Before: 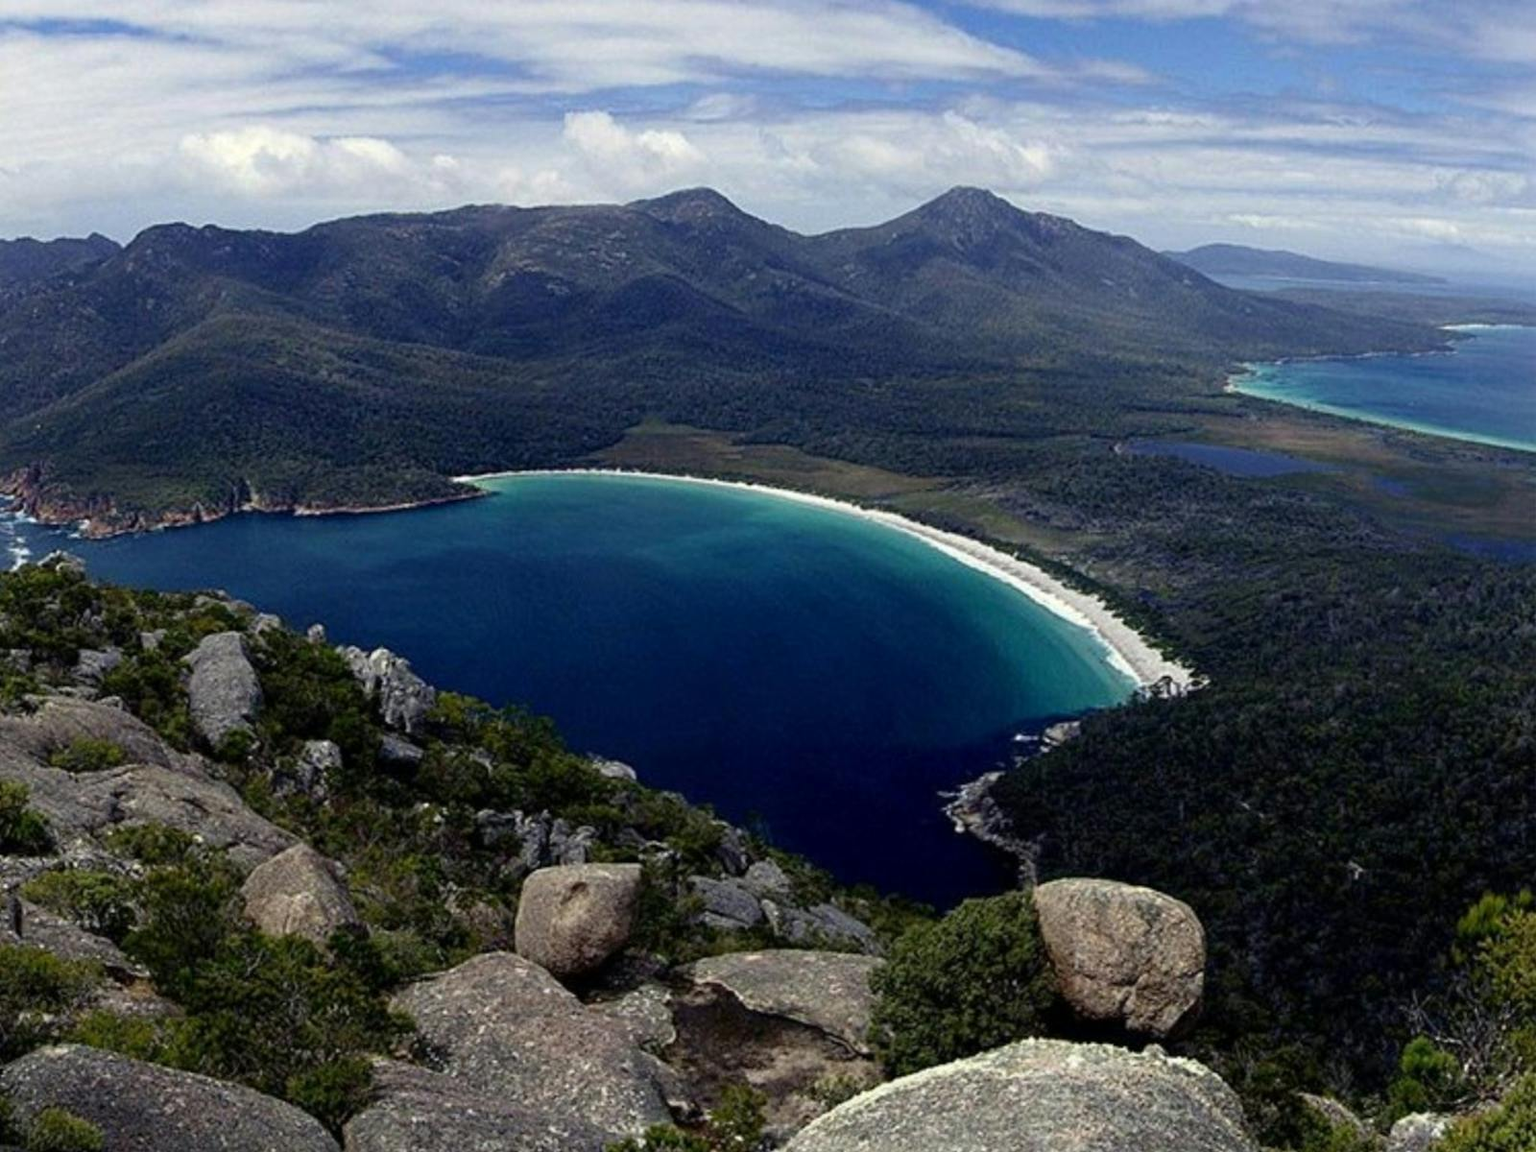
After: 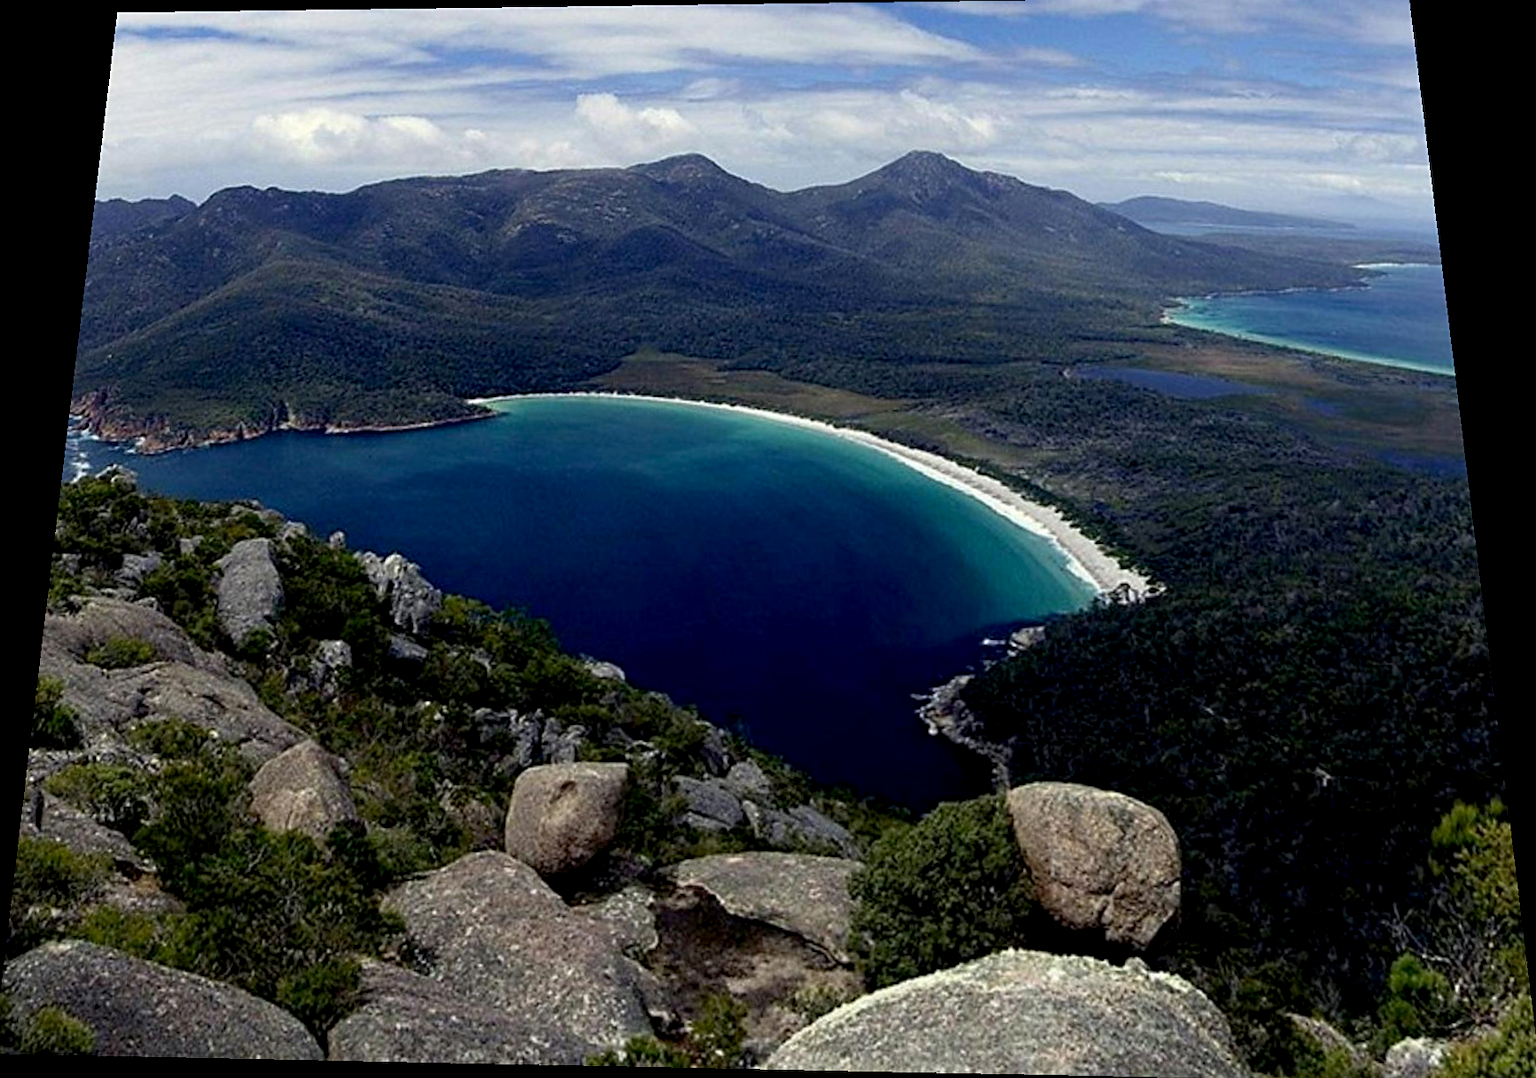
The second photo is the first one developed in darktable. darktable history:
sharpen: radius 1.864, amount 0.398, threshold 1.271
crop: left 0.434%, top 0.485%, right 0.244%, bottom 0.386%
exposure: black level correction 0.005, exposure 0.001 EV, compensate highlight preservation false
rotate and perspective: rotation 0.128°, lens shift (vertical) -0.181, lens shift (horizontal) -0.044, shear 0.001, automatic cropping off
